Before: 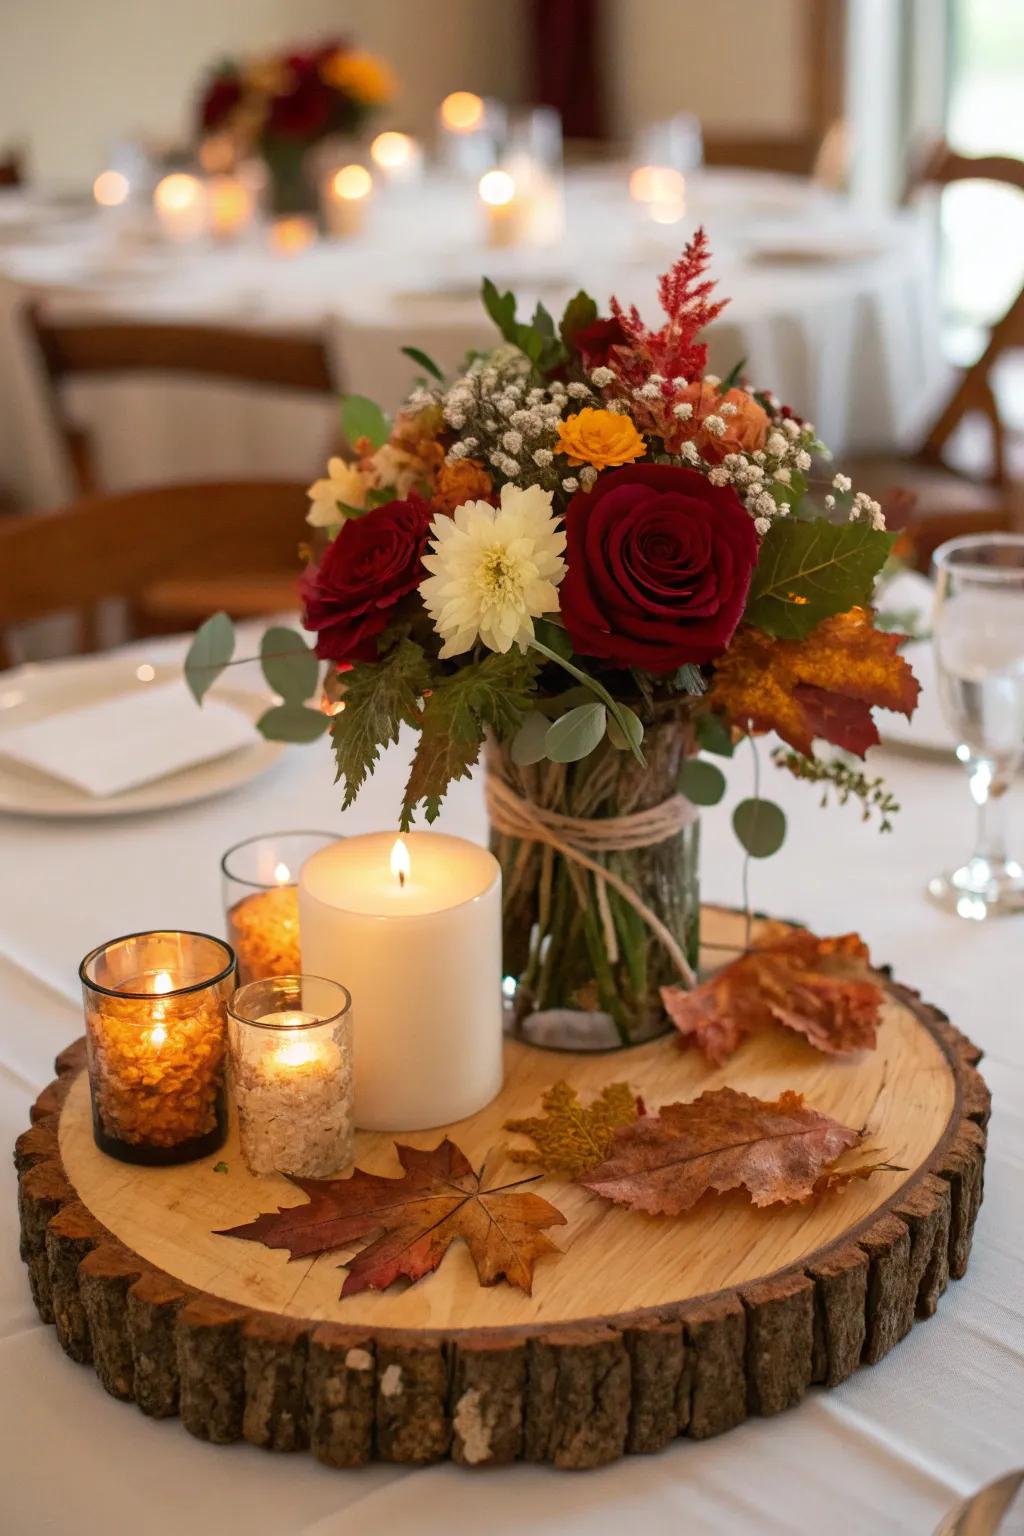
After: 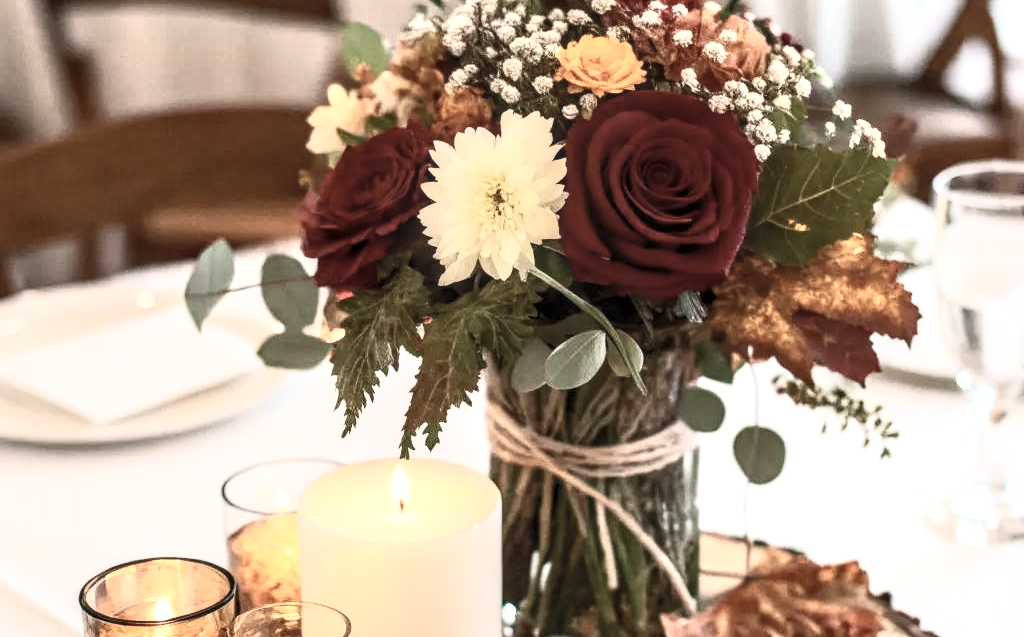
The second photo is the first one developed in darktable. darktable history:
contrast brightness saturation: contrast 0.571, brightness 0.573, saturation -0.345
crop and rotate: top 24.345%, bottom 34.161%
local contrast: highlights 58%, detail 145%
